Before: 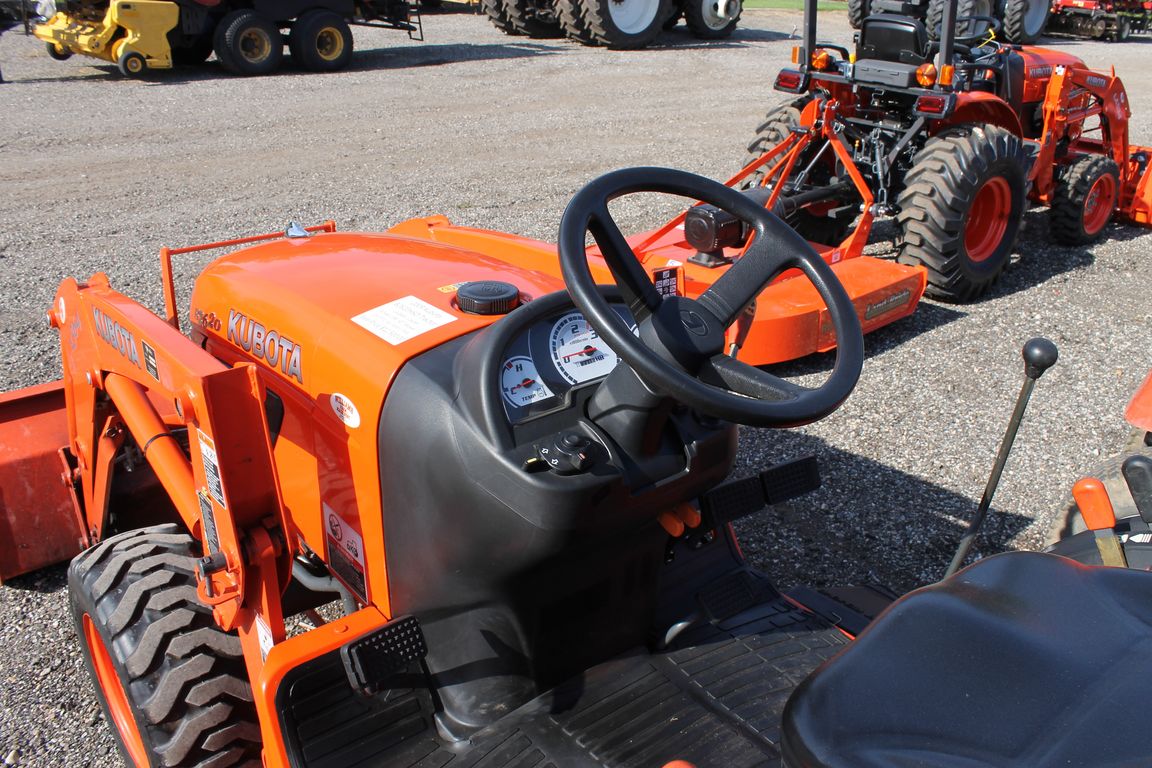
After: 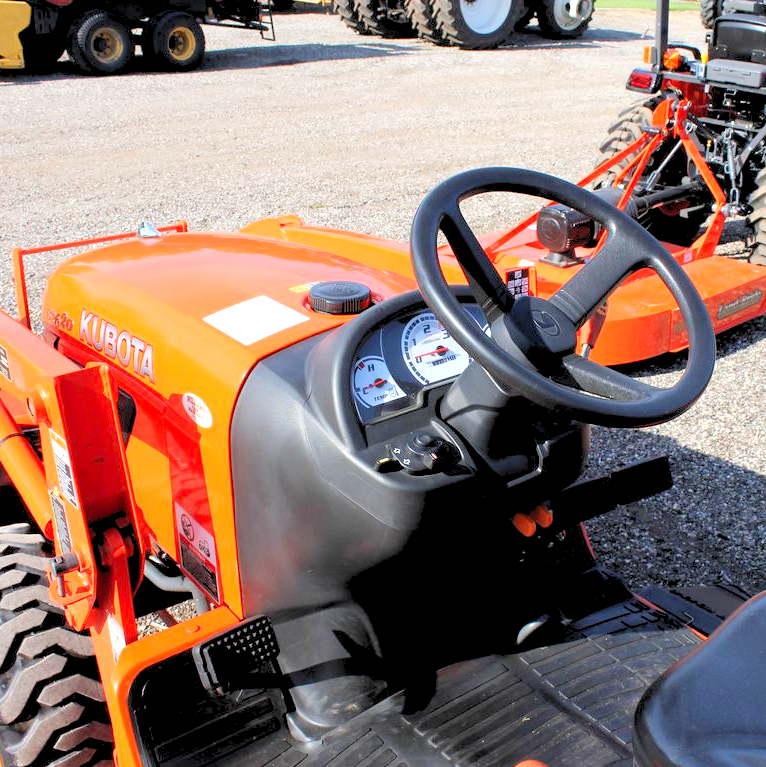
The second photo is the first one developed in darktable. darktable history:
exposure: black level correction 0.001, exposure 0.498 EV, compensate exposure bias true, compensate highlight preservation false
levels: levels [0.093, 0.434, 0.988]
crop and rotate: left 12.906%, right 20.542%
